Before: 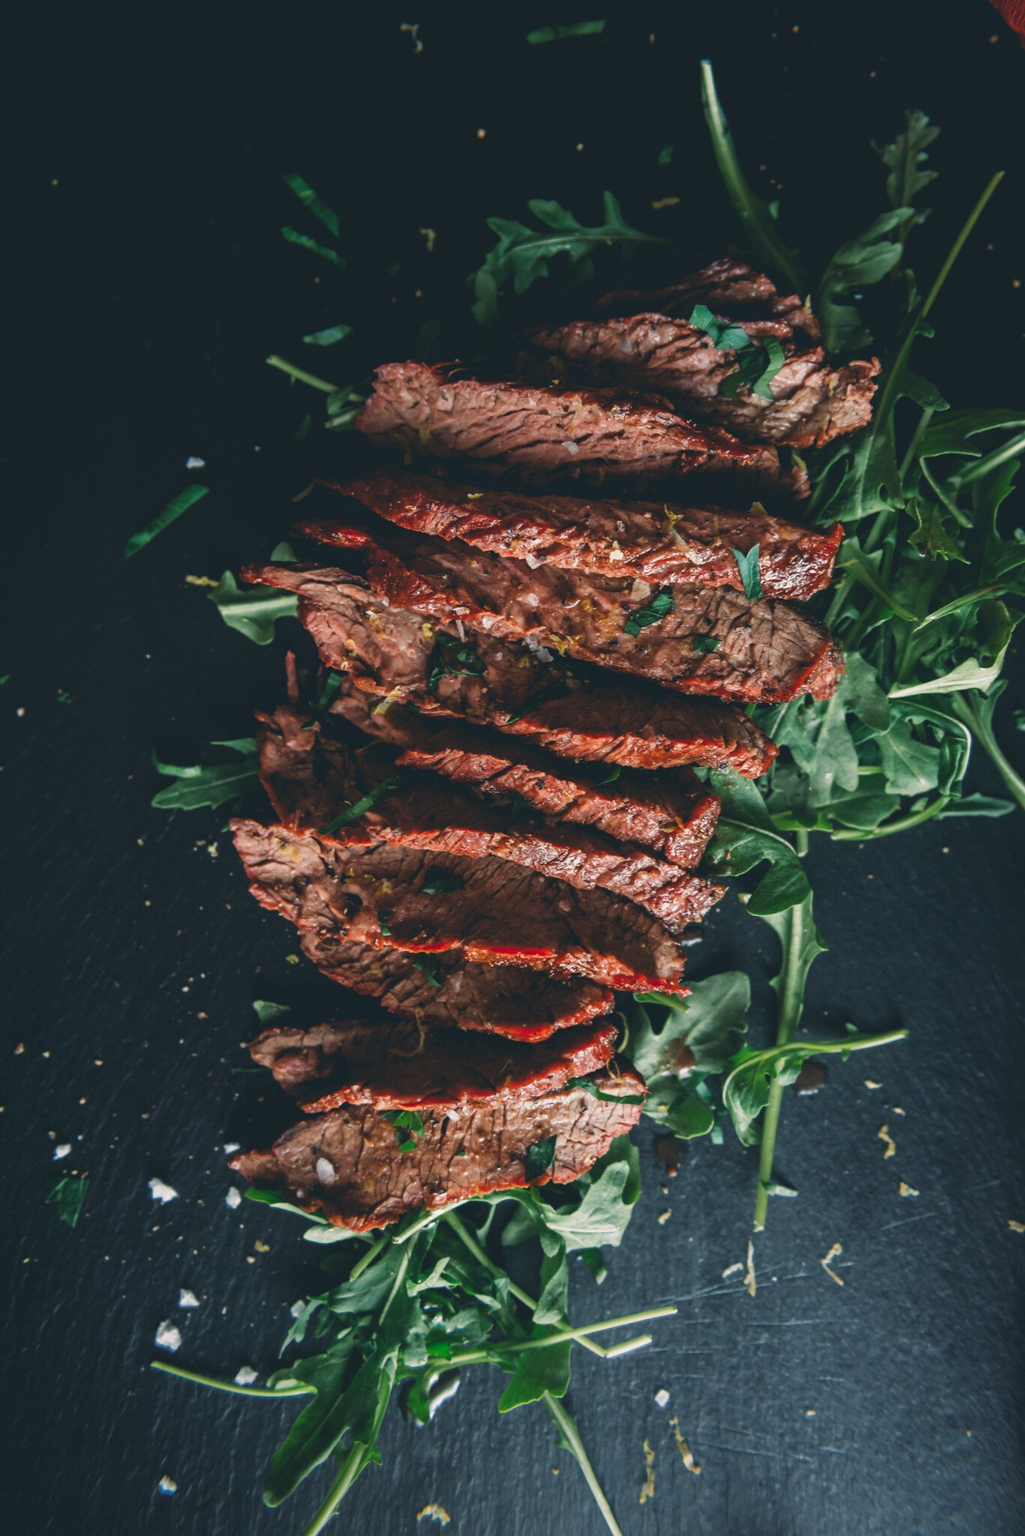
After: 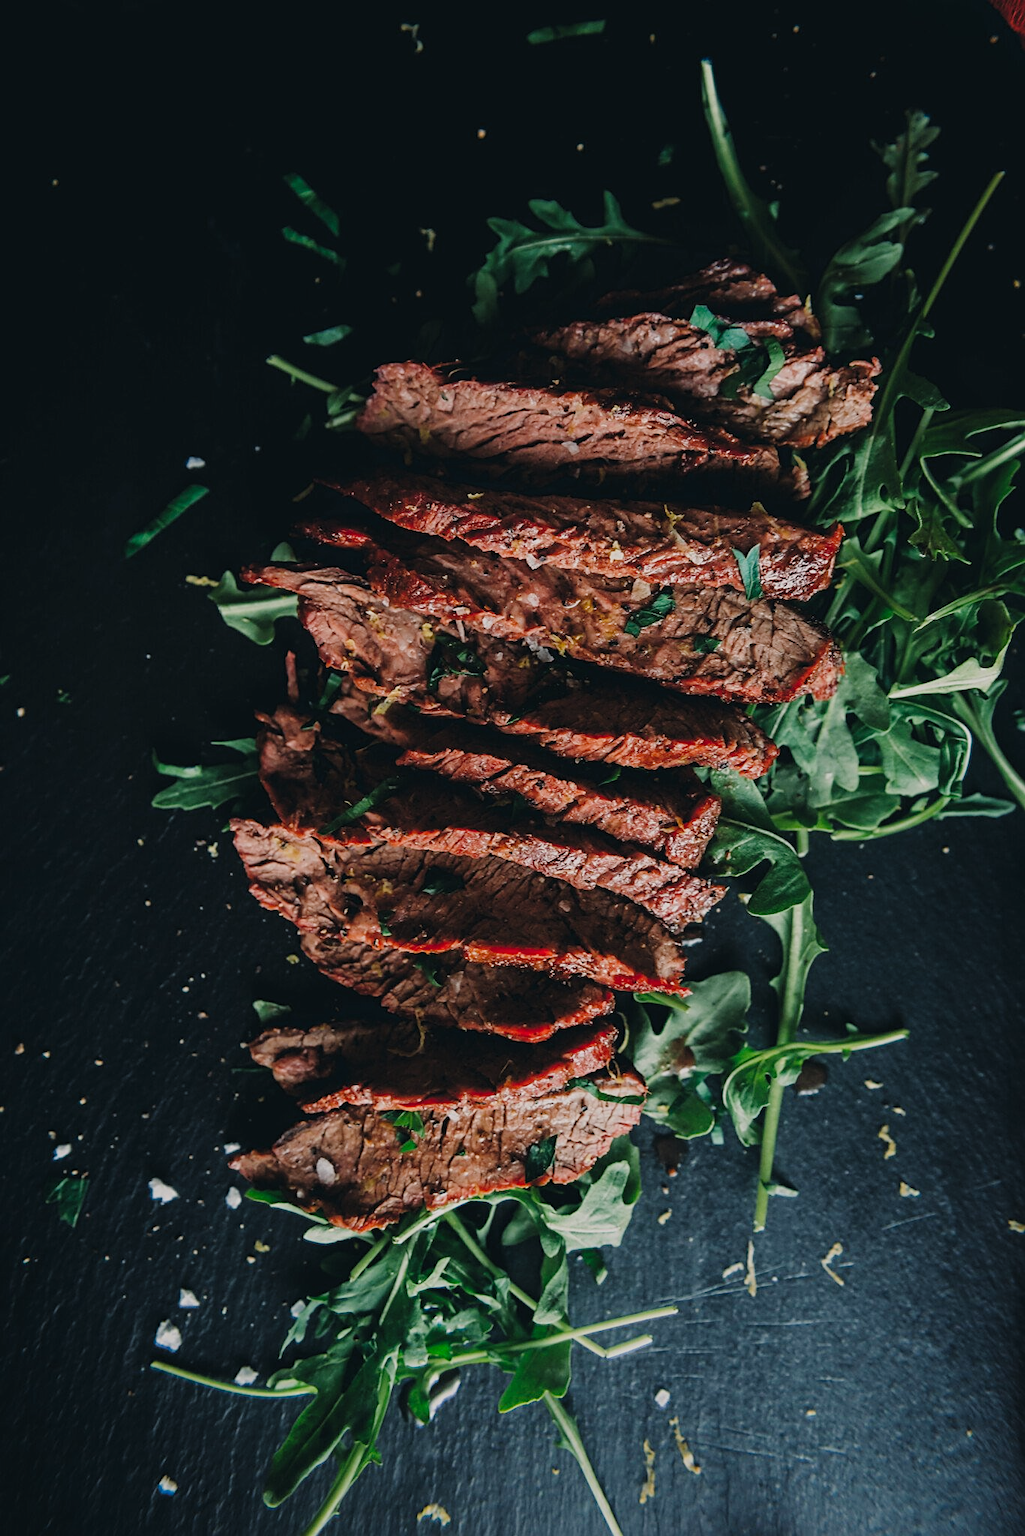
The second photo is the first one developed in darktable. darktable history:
filmic rgb: black relative exposure -7.65 EV, white relative exposure 4.56 EV, threshold 2.96 EV, hardness 3.61, enable highlight reconstruction true
tone curve: curves: ch0 [(0, 0) (0.08, 0.056) (0.4, 0.4) (0.6, 0.612) (0.92, 0.924) (1, 1)], preserve colors none
exposure: compensate highlight preservation false
sharpen: on, module defaults
